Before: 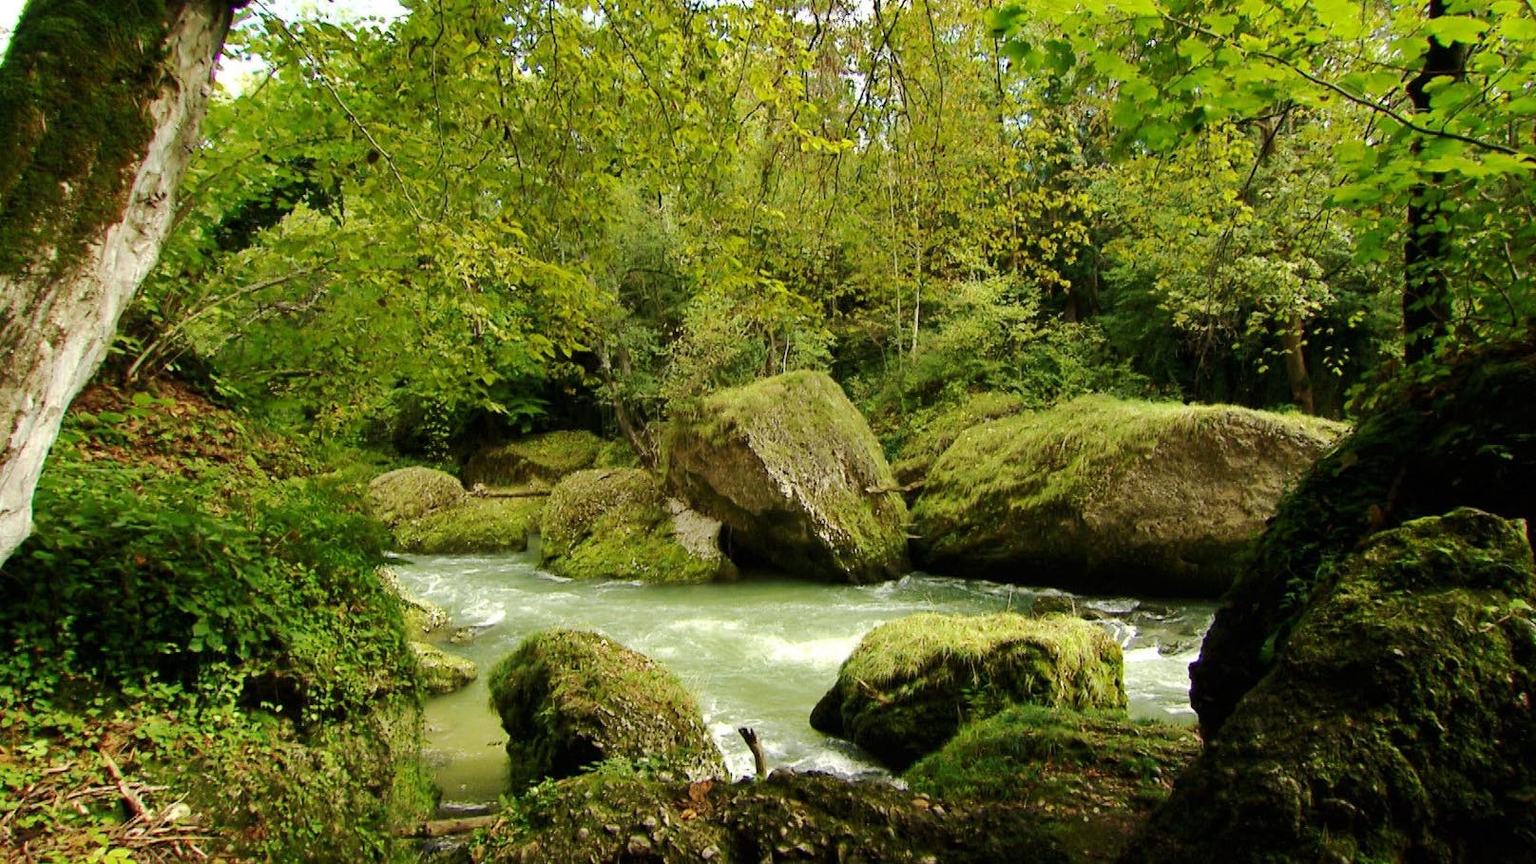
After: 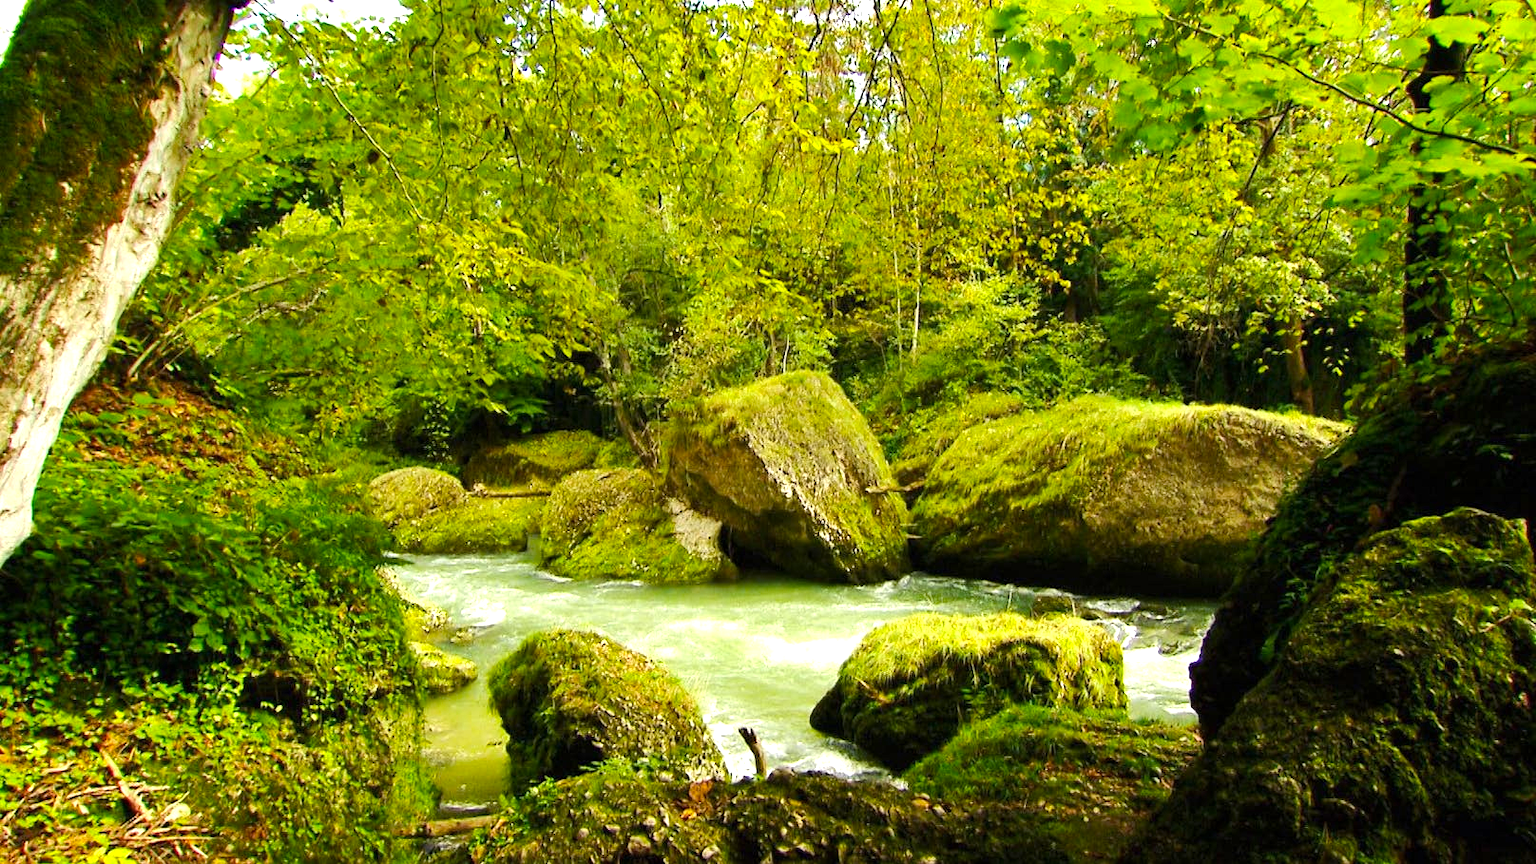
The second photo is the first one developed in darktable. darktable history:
color balance rgb: perceptual saturation grading › global saturation 25.629%
exposure: exposure 0.741 EV, compensate exposure bias true, compensate highlight preservation false
